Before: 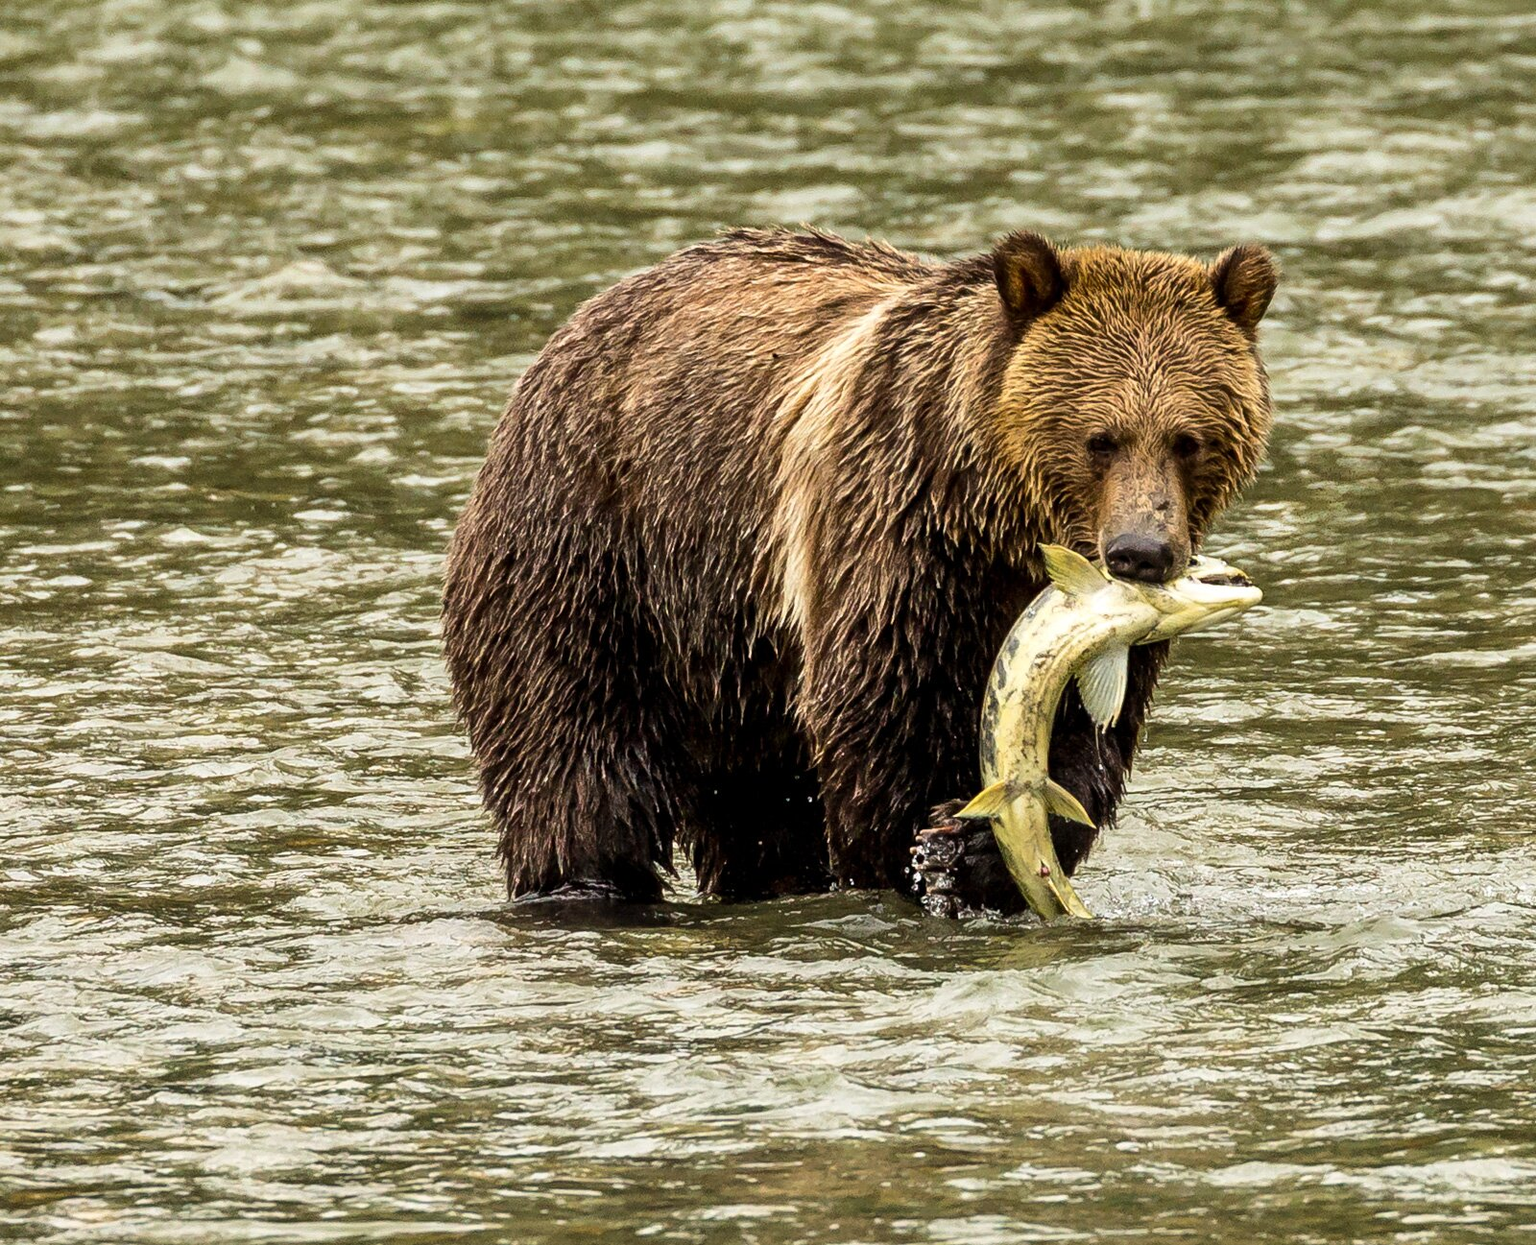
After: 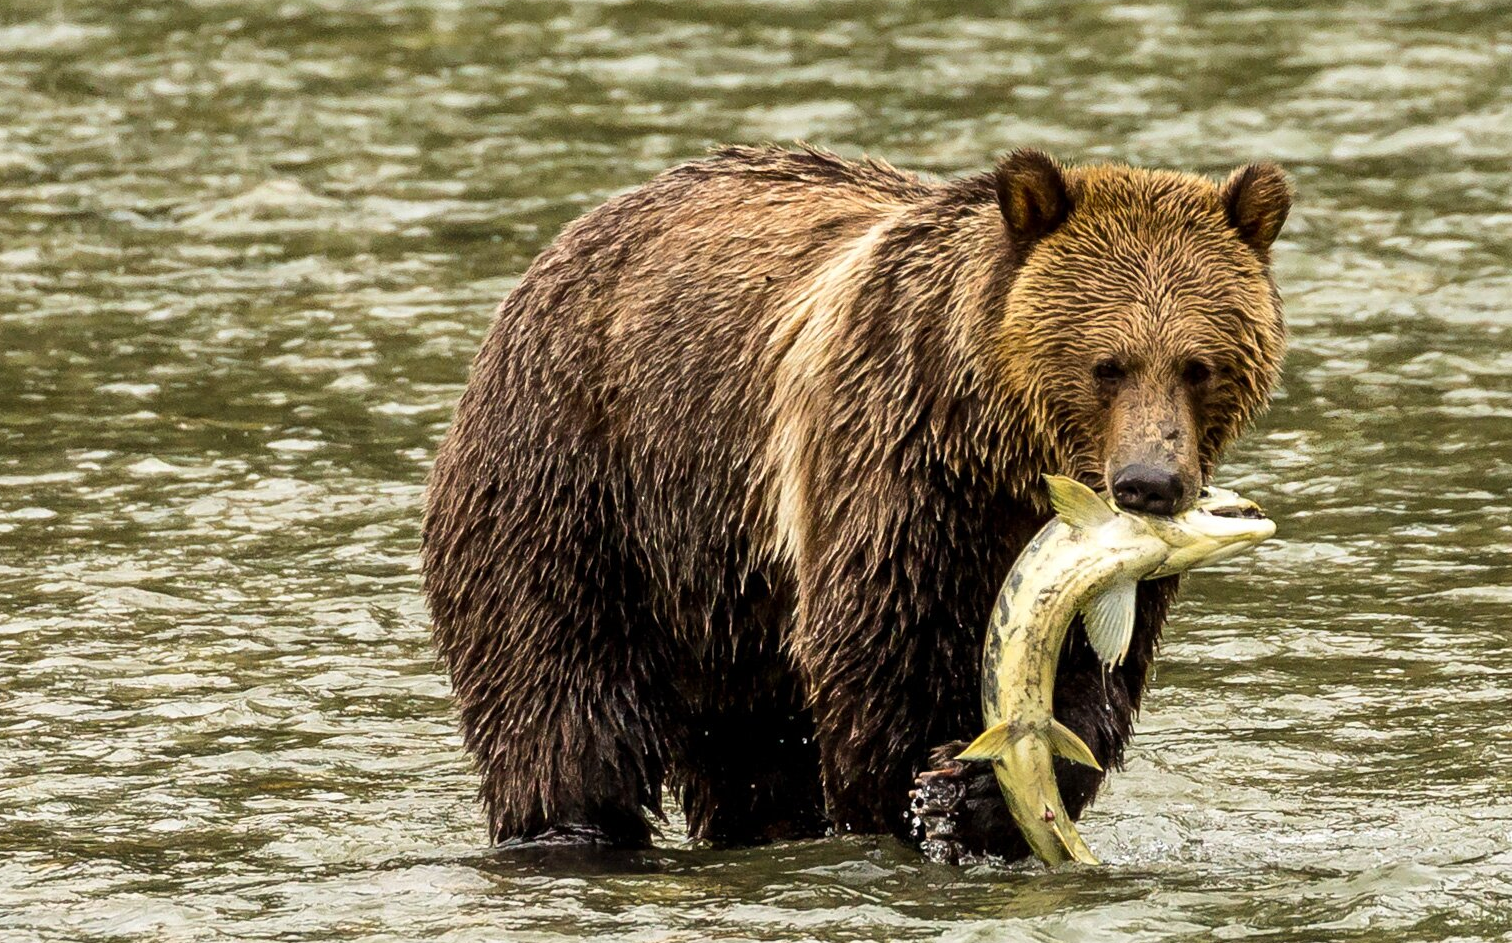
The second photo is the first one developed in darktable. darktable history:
crop: left 2.459%, top 7.168%, right 3.009%, bottom 20.119%
